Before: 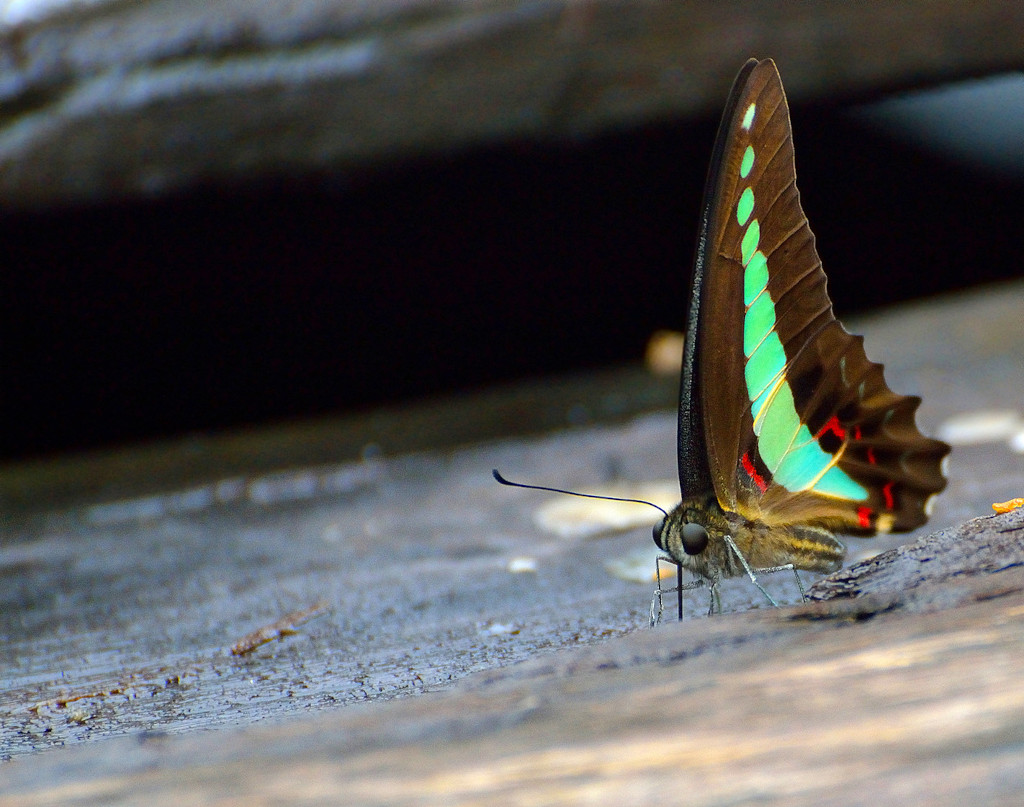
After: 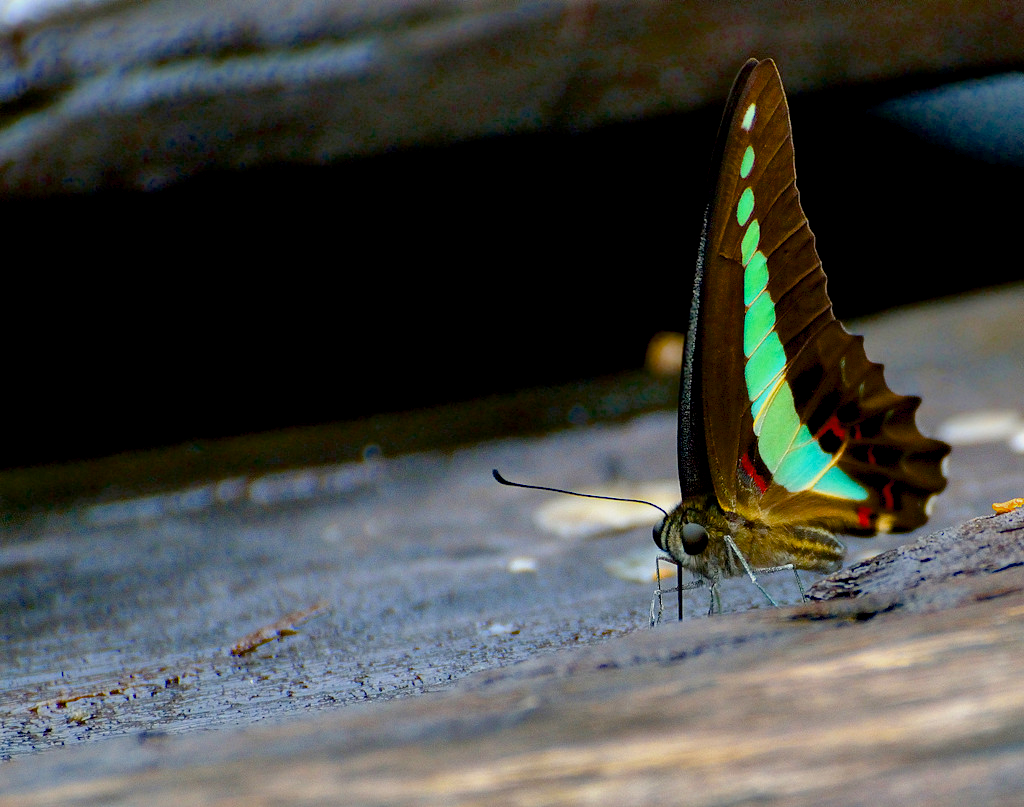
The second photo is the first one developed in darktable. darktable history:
exposure: exposure -0.259 EV, compensate highlight preservation false
shadows and highlights: shadows 20.92, highlights -82.84, soften with gaussian
color balance rgb: highlights gain › chroma 0.129%, highlights gain › hue 330.02°, global offset › luminance -0.838%, perceptual saturation grading › global saturation 20.242%, perceptual saturation grading › highlights -19.838%, perceptual saturation grading › shadows 29.9%, saturation formula JzAzBz (2021)
